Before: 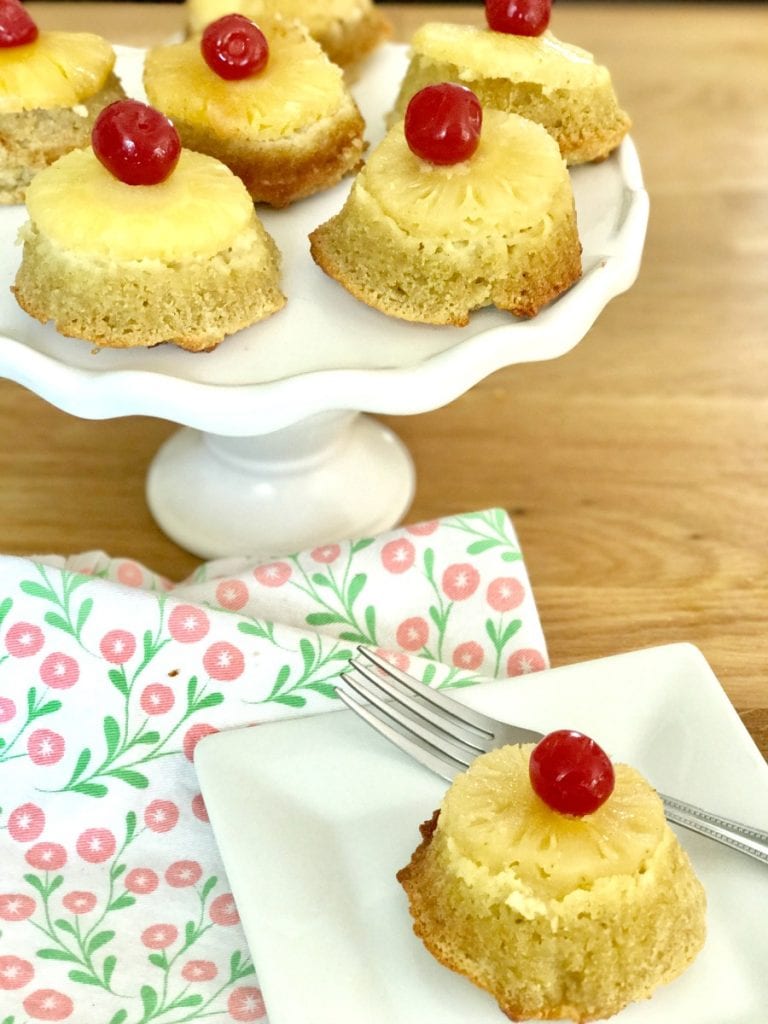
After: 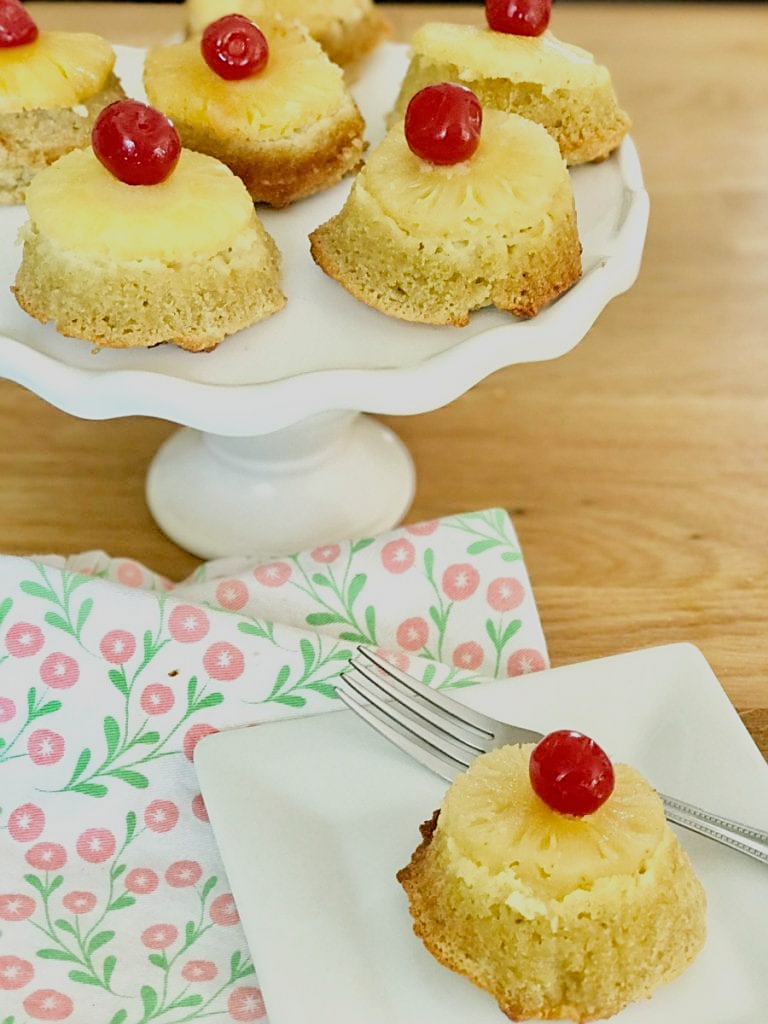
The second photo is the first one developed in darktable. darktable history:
white balance: emerald 1
sharpen: on, module defaults
filmic rgb: black relative exposure -7.65 EV, white relative exposure 4.56 EV, hardness 3.61, contrast 1.05
